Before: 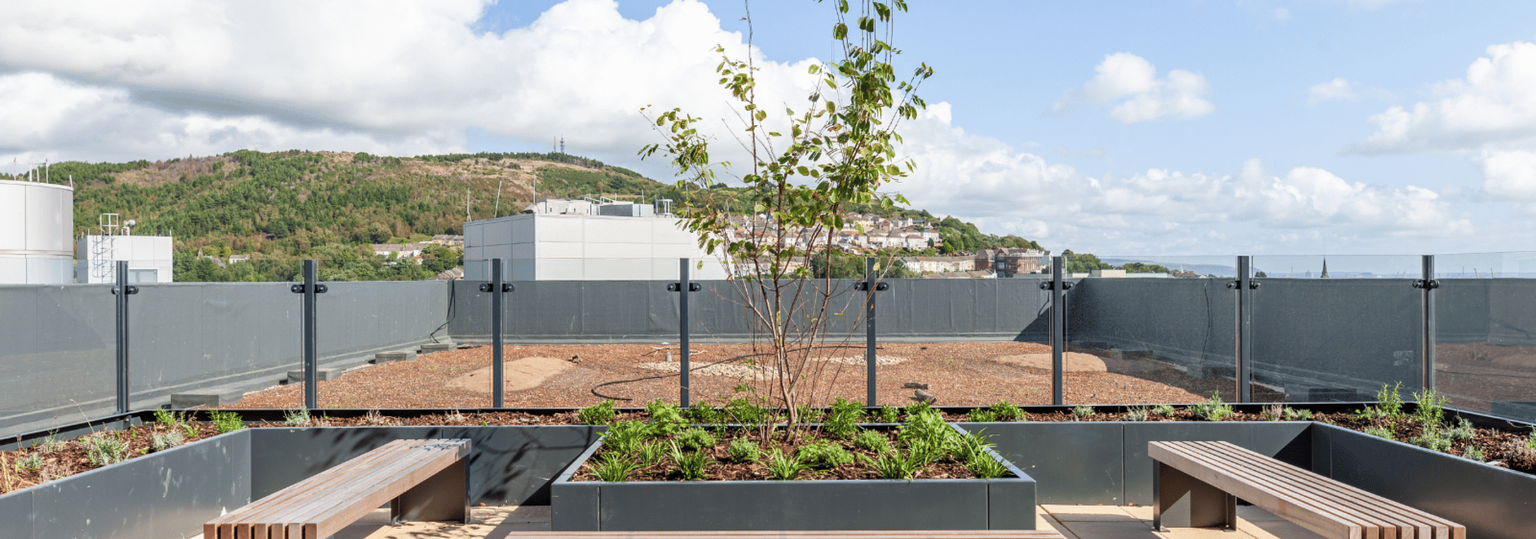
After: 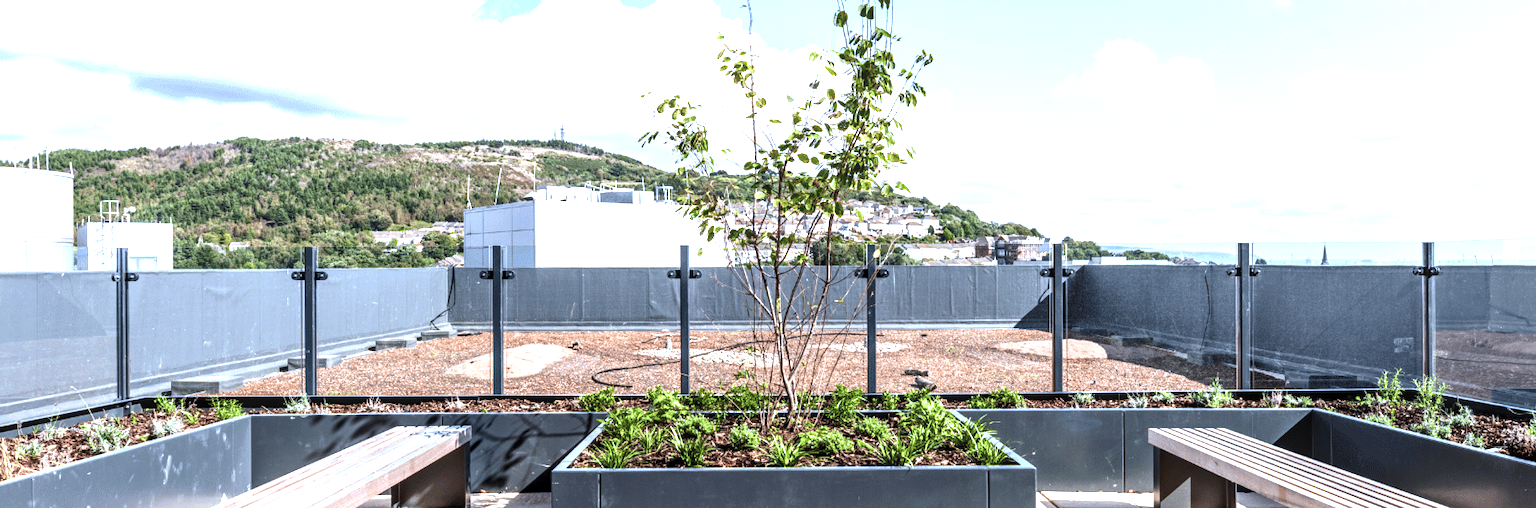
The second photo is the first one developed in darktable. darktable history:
crop and rotate: top 2.479%, bottom 3.018%
tone equalizer: -8 EV -1.08 EV, -7 EV -1.01 EV, -6 EV -0.867 EV, -5 EV -0.578 EV, -3 EV 0.578 EV, -2 EV 0.867 EV, -1 EV 1.01 EV, +0 EV 1.08 EV, edges refinement/feathering 500, mask exposure compensation -1.57 EV, preserve details no
local contrast: on, module defaults
white balance: red 0.948, green 1.02, blue 1.176
